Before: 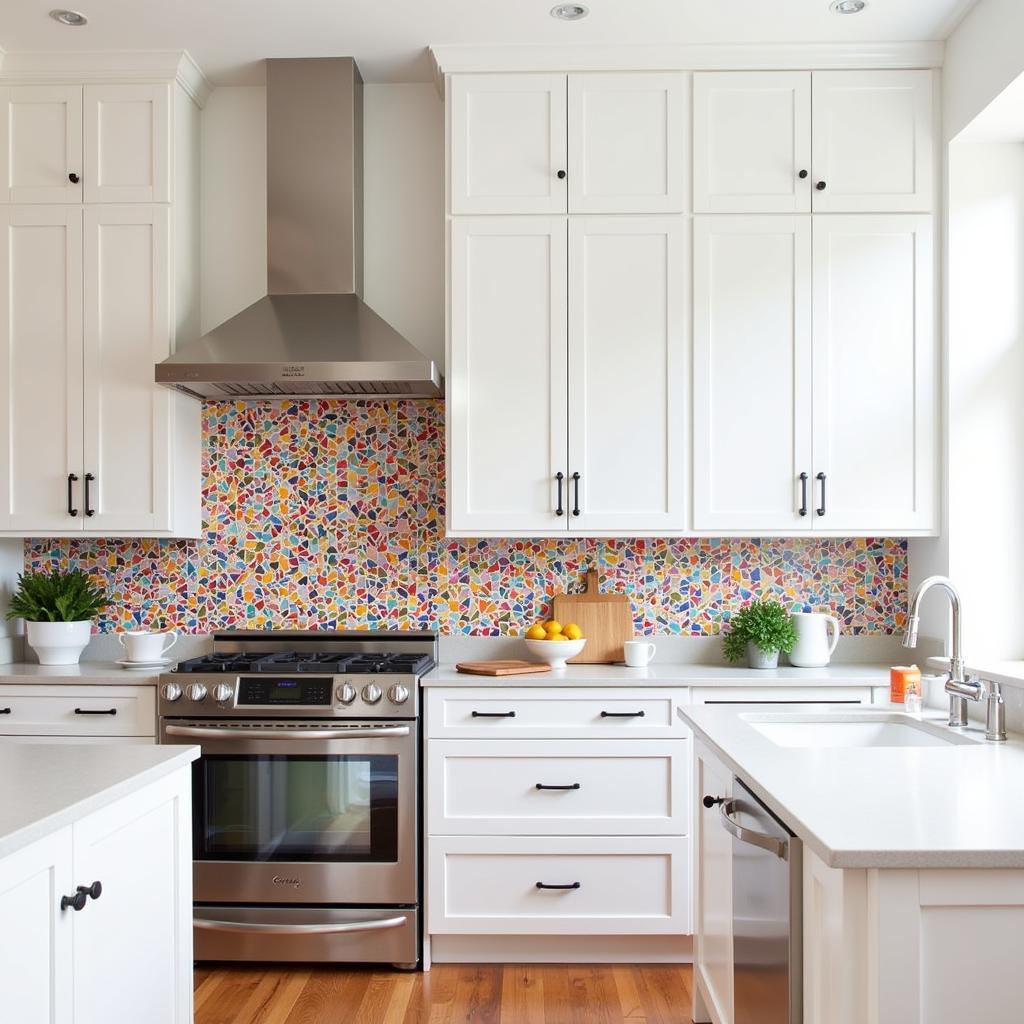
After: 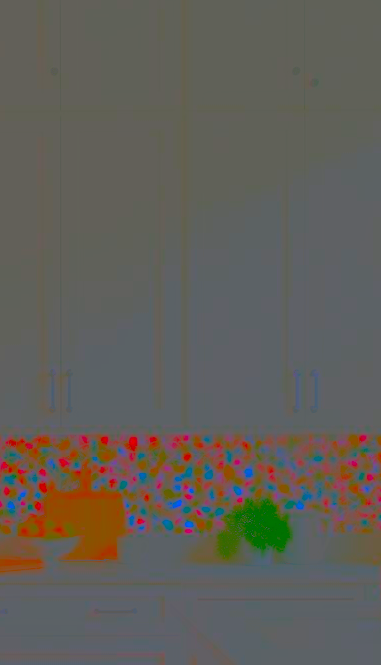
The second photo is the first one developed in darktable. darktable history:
crop and rotate: left 49.532%, top 10.122%, right 13.259%, bottom 24.899%
sharpen: on, module defaults
color balance rgb: shadows lift › chroma 2.002%, shadows lift › hue 247.4°, perceptual saturation grading › global saturation 20%, perceptual saturation grading › highlights -25.365%, perceptual saturation grading › shadows 24.156%, global vibrance 9.759%
exposure: exposure 0.024 EV, compensate highlight preservation false
contrast brightness saturation: contrast -0.974, brightness -0.166, saturation 0.74
